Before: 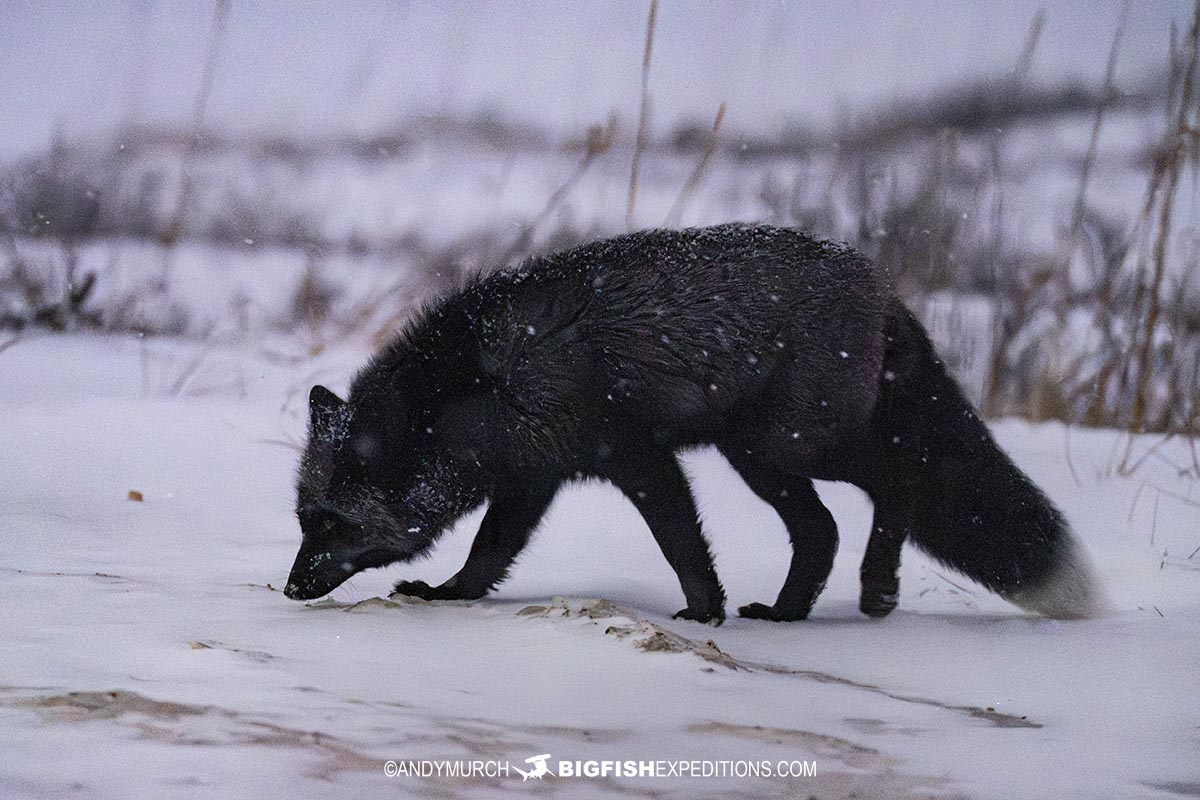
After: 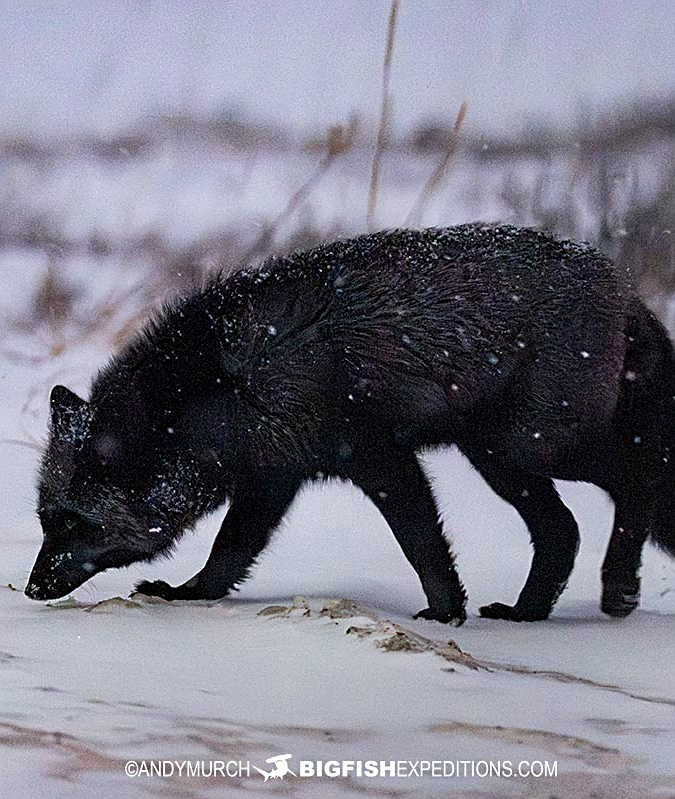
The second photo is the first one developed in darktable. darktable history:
crop: left 21.656%, right 22.033%, bottom 0.008%
color correction: highlights a* -2.5, highlights b* 2.41
sharpen: on, module defaults
local contrast: mode bilateral grid, contrast 100, coarseness 100, detail 108%, midtone range 0.2
